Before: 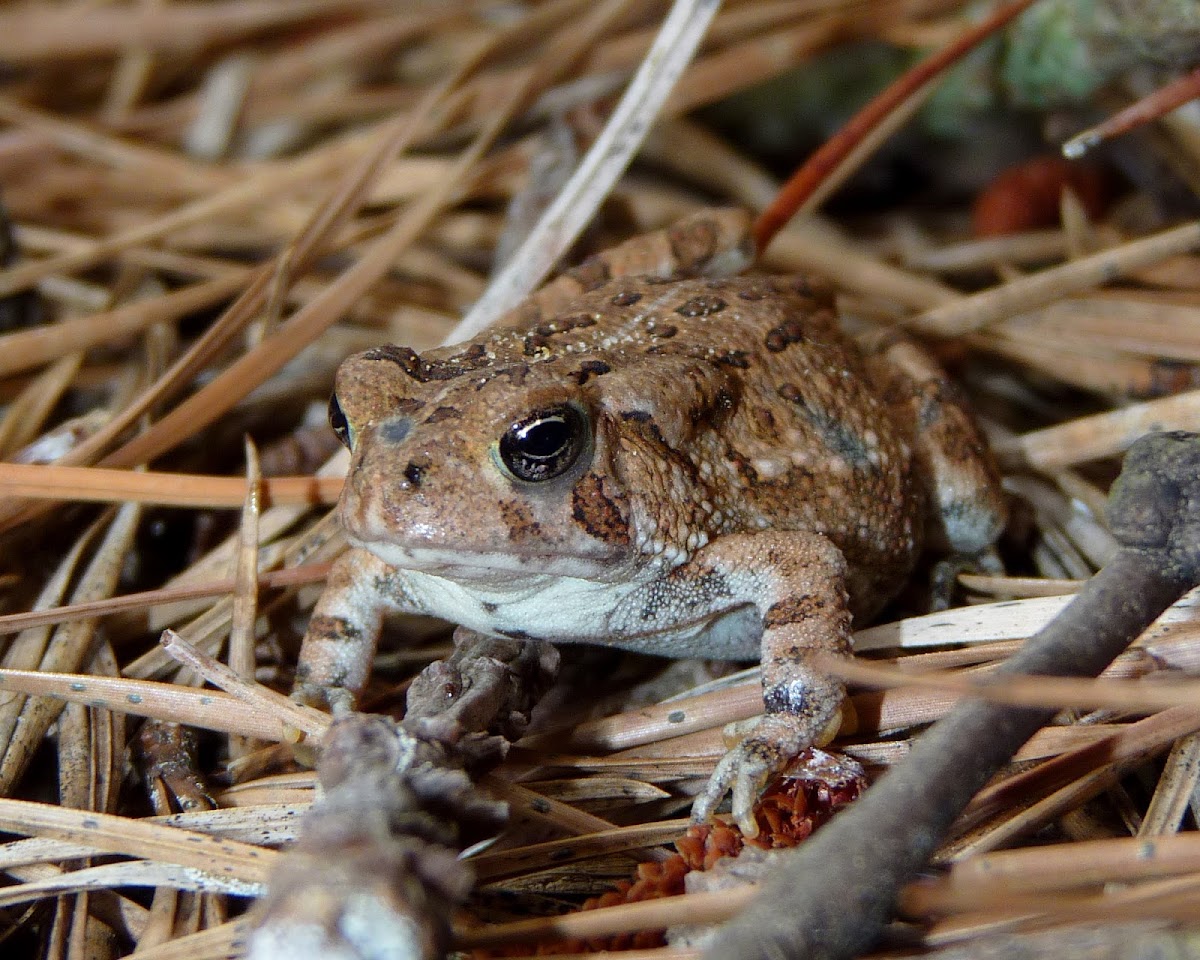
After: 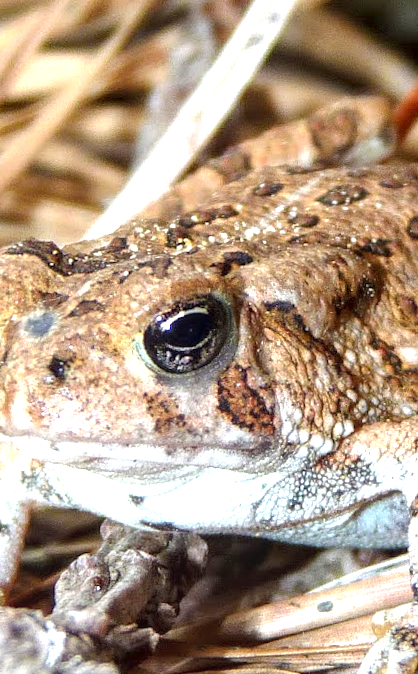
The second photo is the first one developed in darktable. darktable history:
local contrast: on, module defaults
rotate and perspective: rotation -1°, crop left 0.011, crop right 0.989, crop top 0.025, crop bottom 0.975
crop and rotate: left 29.476%, top 10.214%, right 35.32%, bottom 17.333%
exposure: black level correction 0, exposure 1.4 EV, compensate highlight preservation false
